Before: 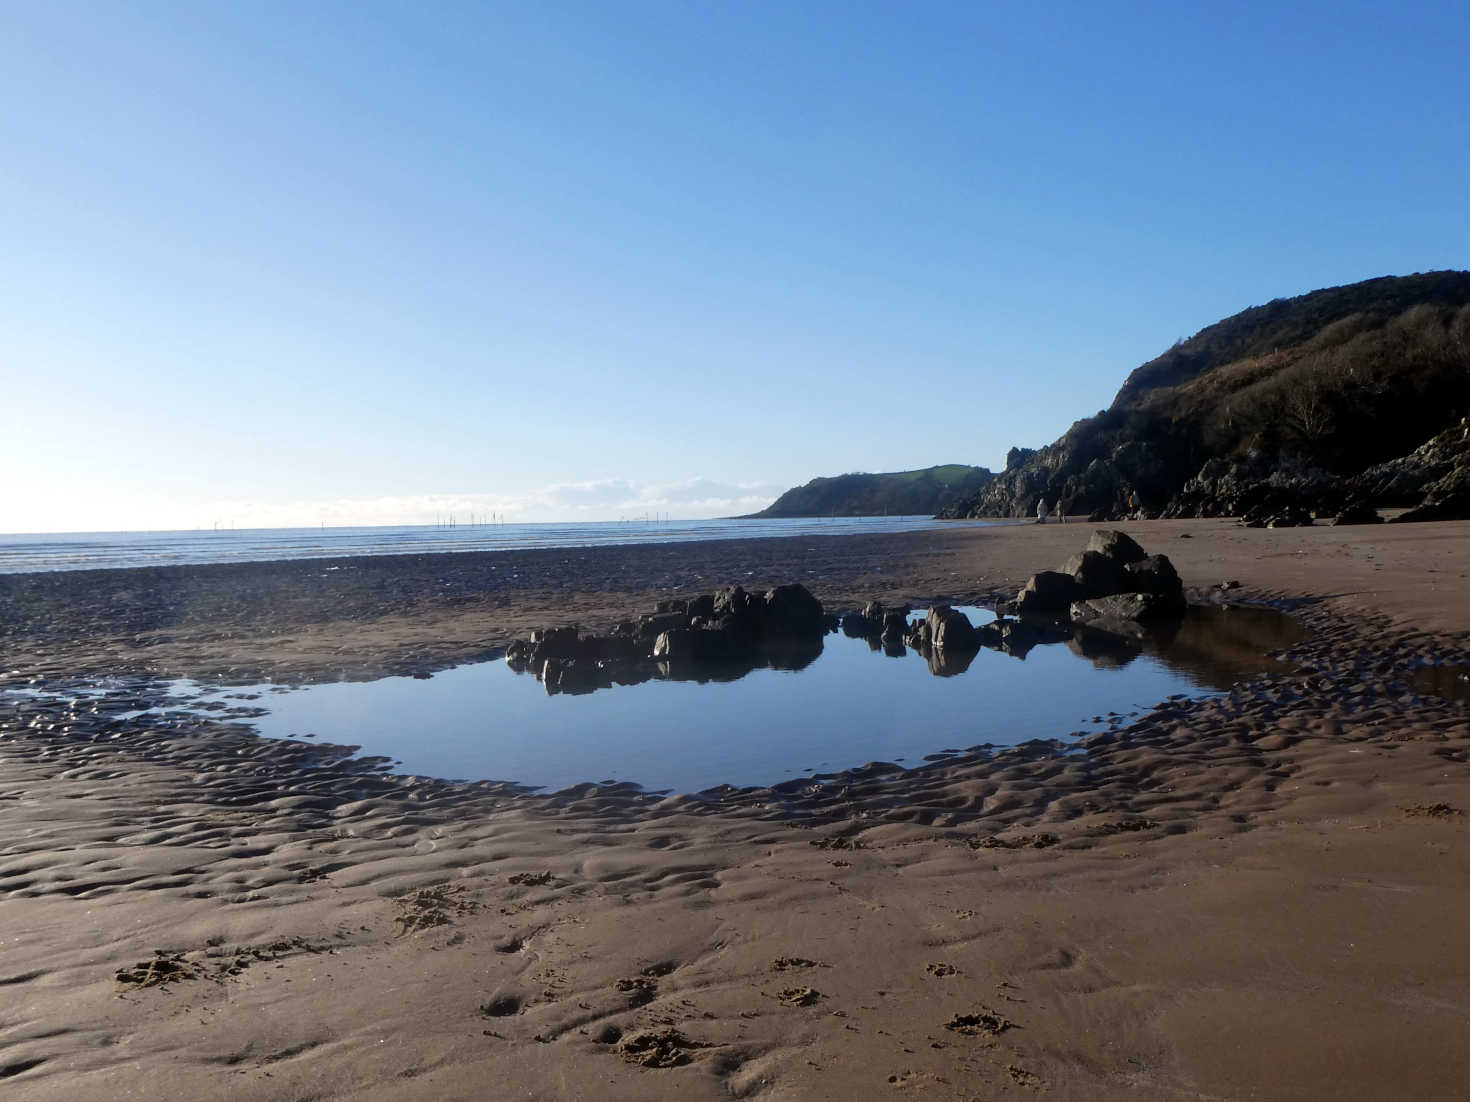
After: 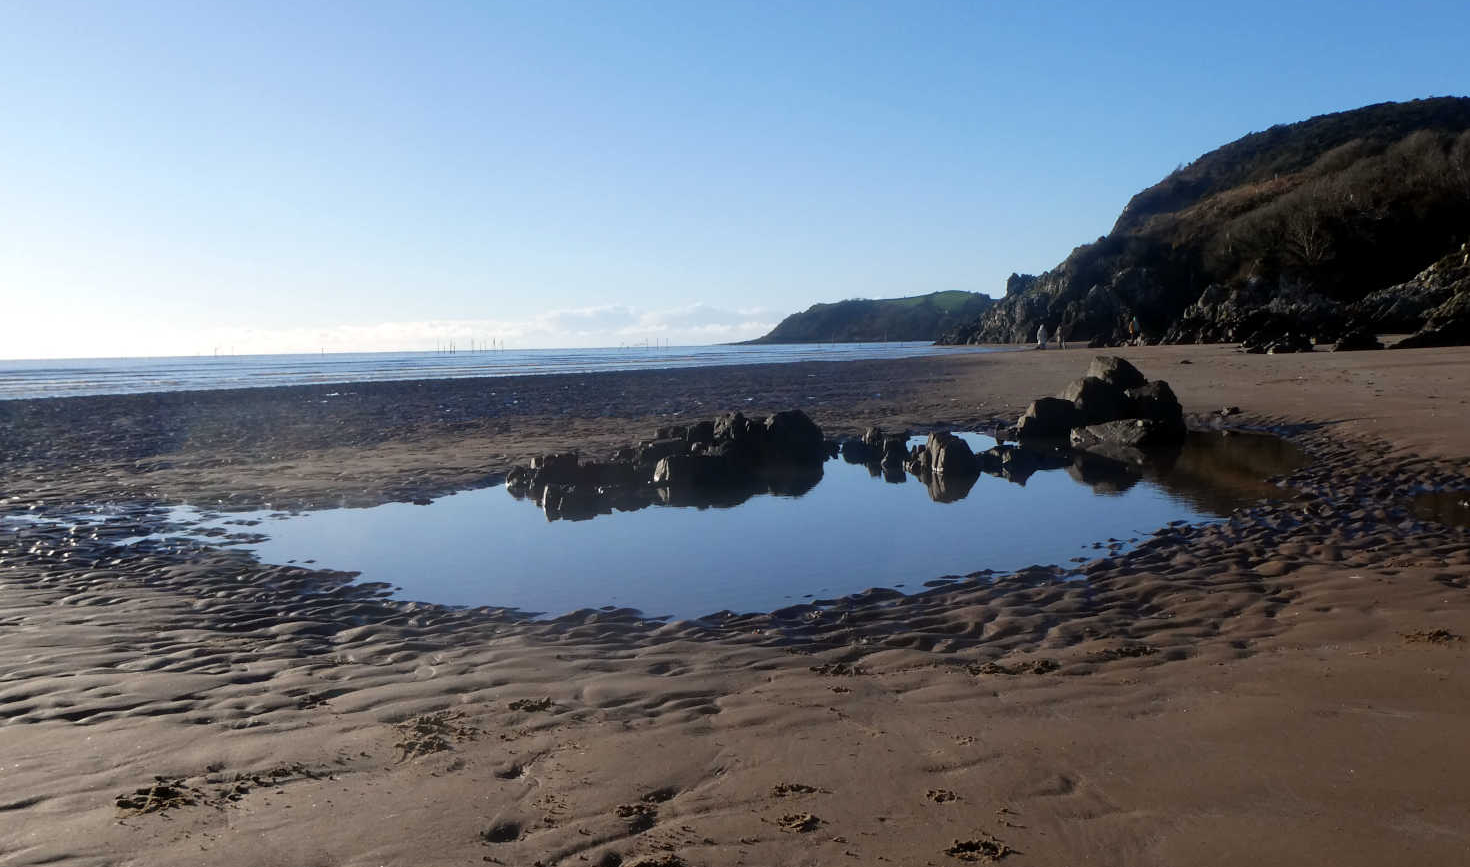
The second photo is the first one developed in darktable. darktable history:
crop and rotate: top 15.833%, bottom 5.479%
